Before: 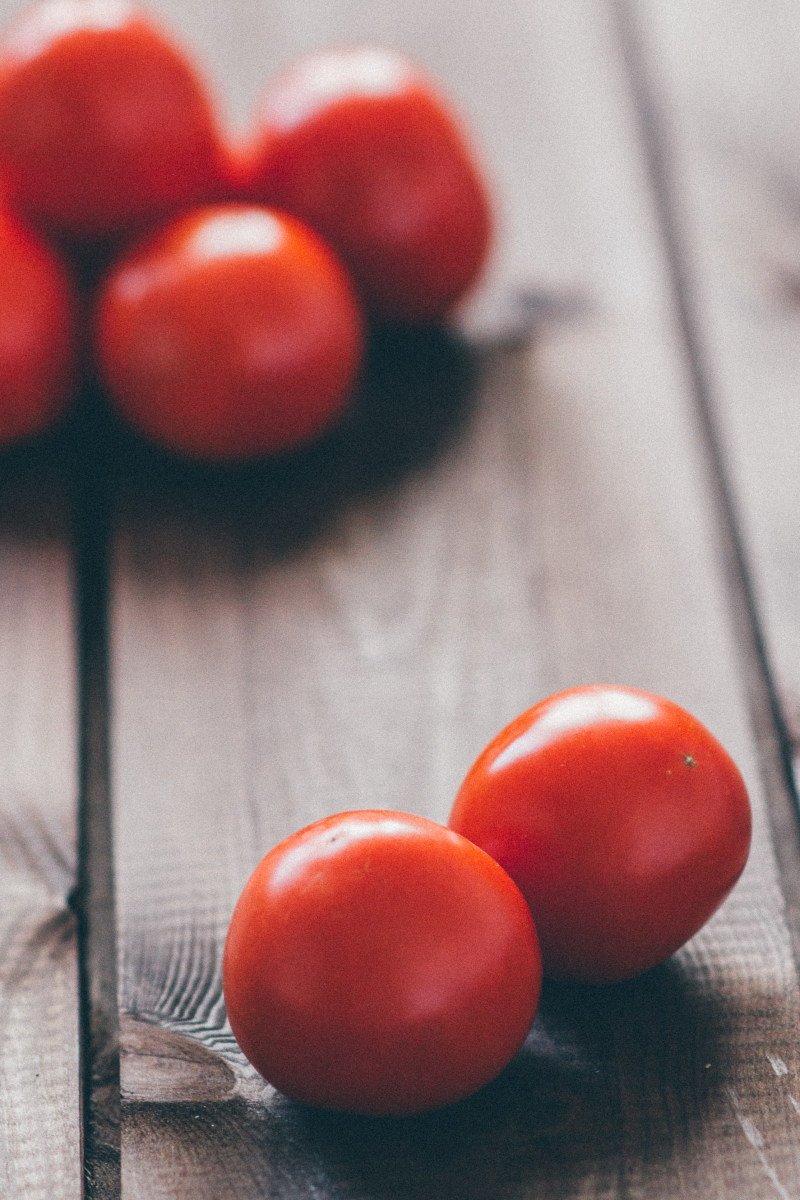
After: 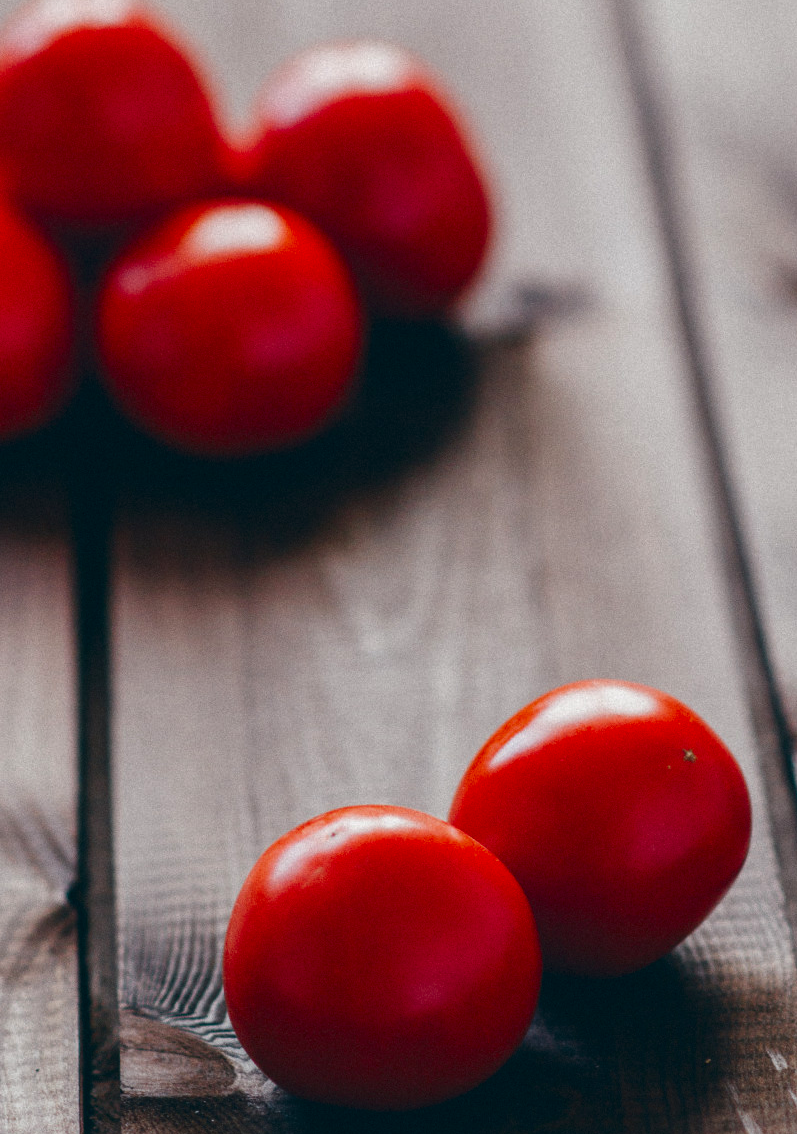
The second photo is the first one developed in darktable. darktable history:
contrast brightness saturation: brightness -0.25, saturation 0.2
crop: top 0.448%, right 0.264%, bottom 5.045%
